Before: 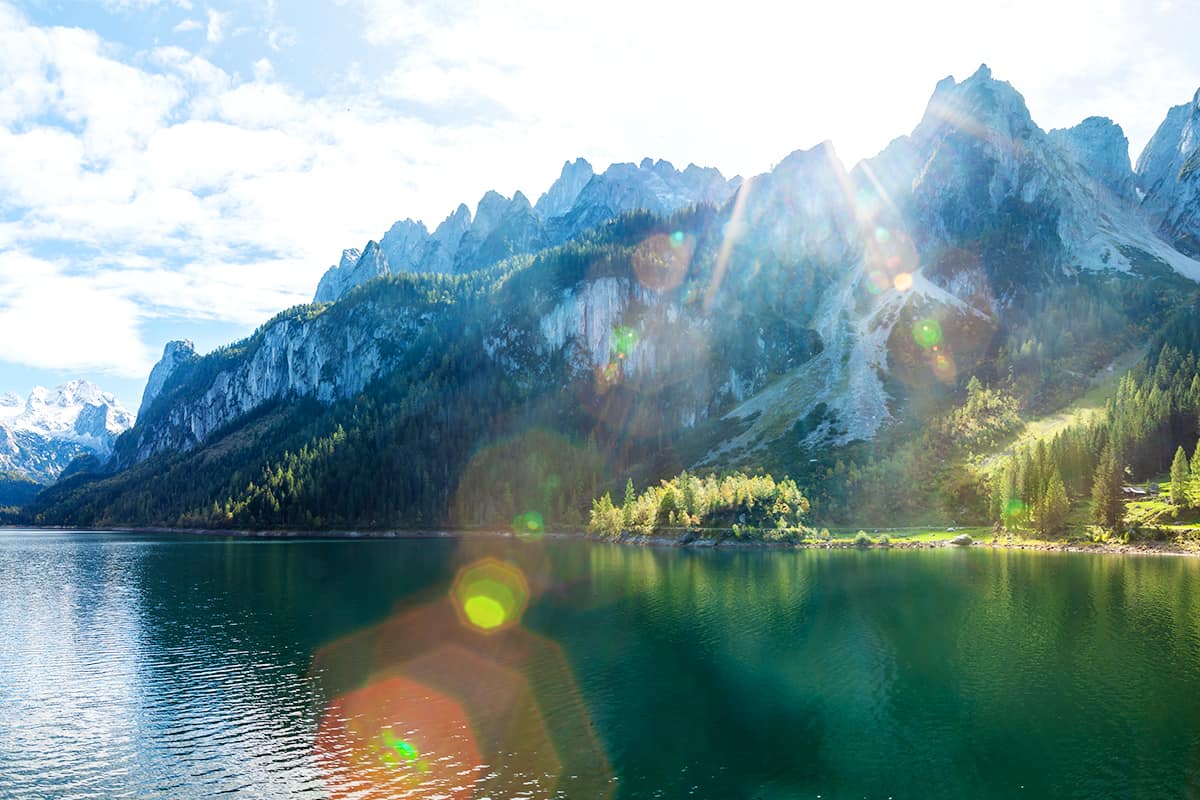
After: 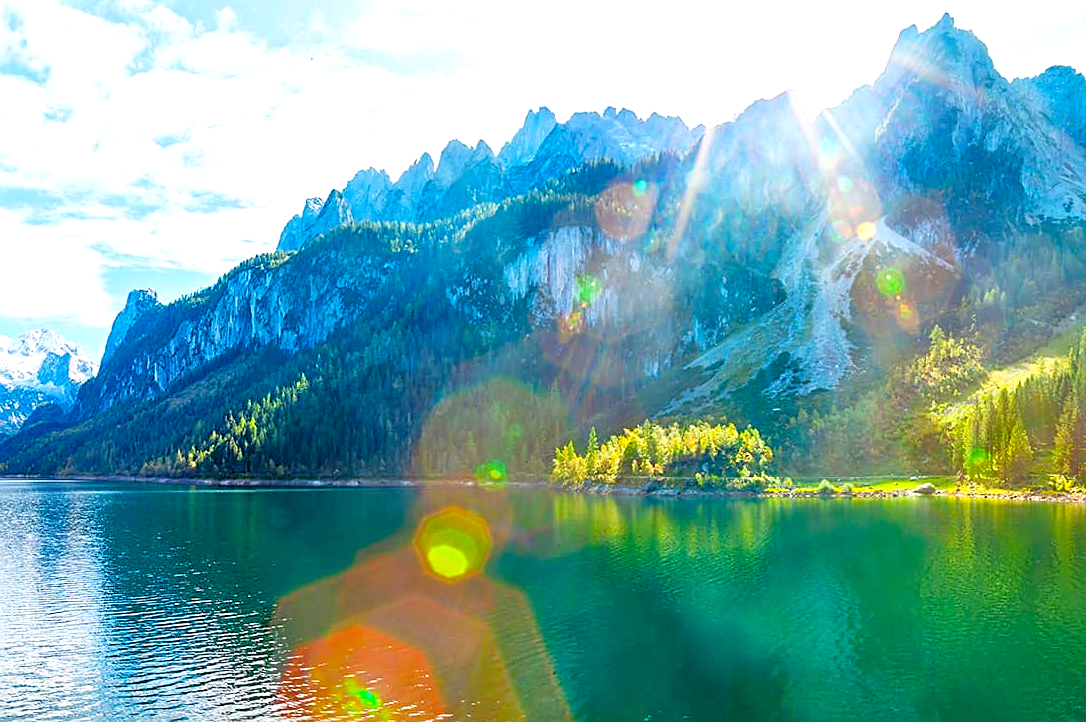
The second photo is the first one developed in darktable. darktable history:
tone equalizer: -7 EV 0.16 EV, -6 EV 0.57 EV, -5 EV 1.13 EV, -4 EV 1.32 EV, -3 EV 1.12 EV, -2 EV 0.6 EV, -1 EV 0.148 EV
exposure: exposure 0.2 EV, compensate highlight preservation false
sharpen: on, module defaults
crop: left 3.16%, top 6.386%, right 6.339%, bottom 3.327%
color balance rgb: power › hue 212.49°, linear chroma grading › global chroma 14.828%, perceptual saturation grading › global saturation 31.273%
